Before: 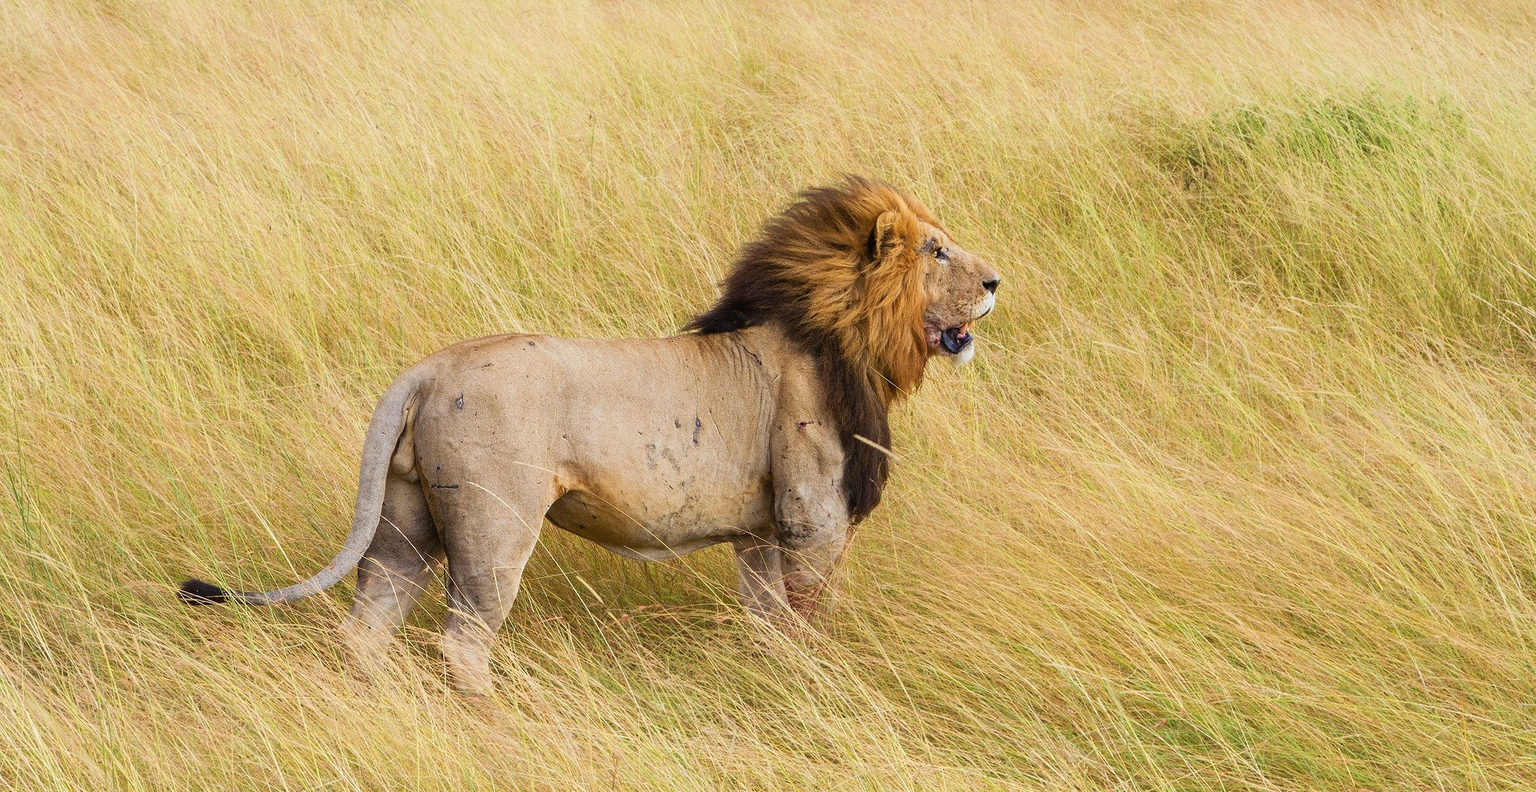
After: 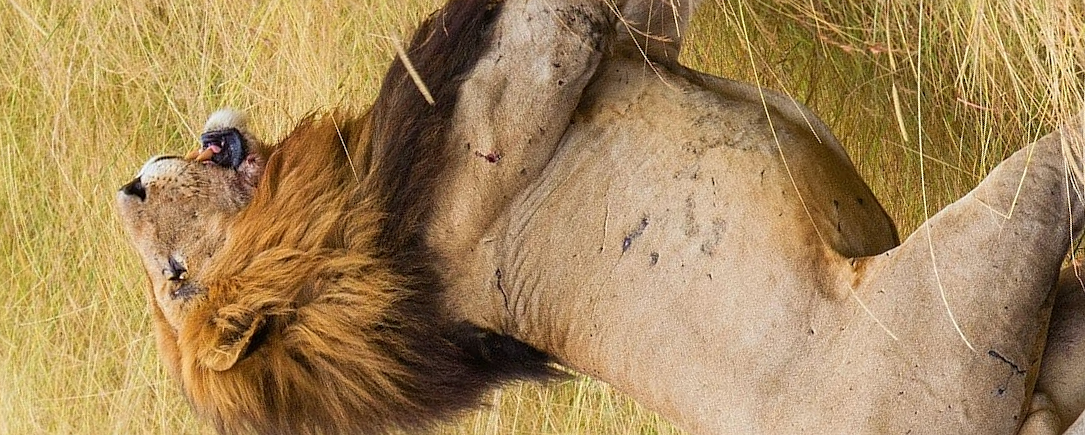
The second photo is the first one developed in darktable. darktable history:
crop and rotate: angle 148.59°, left 9.167%, top 15.669%, right 4.509%, bottom 17.125%
sharpen: amount 0.203
